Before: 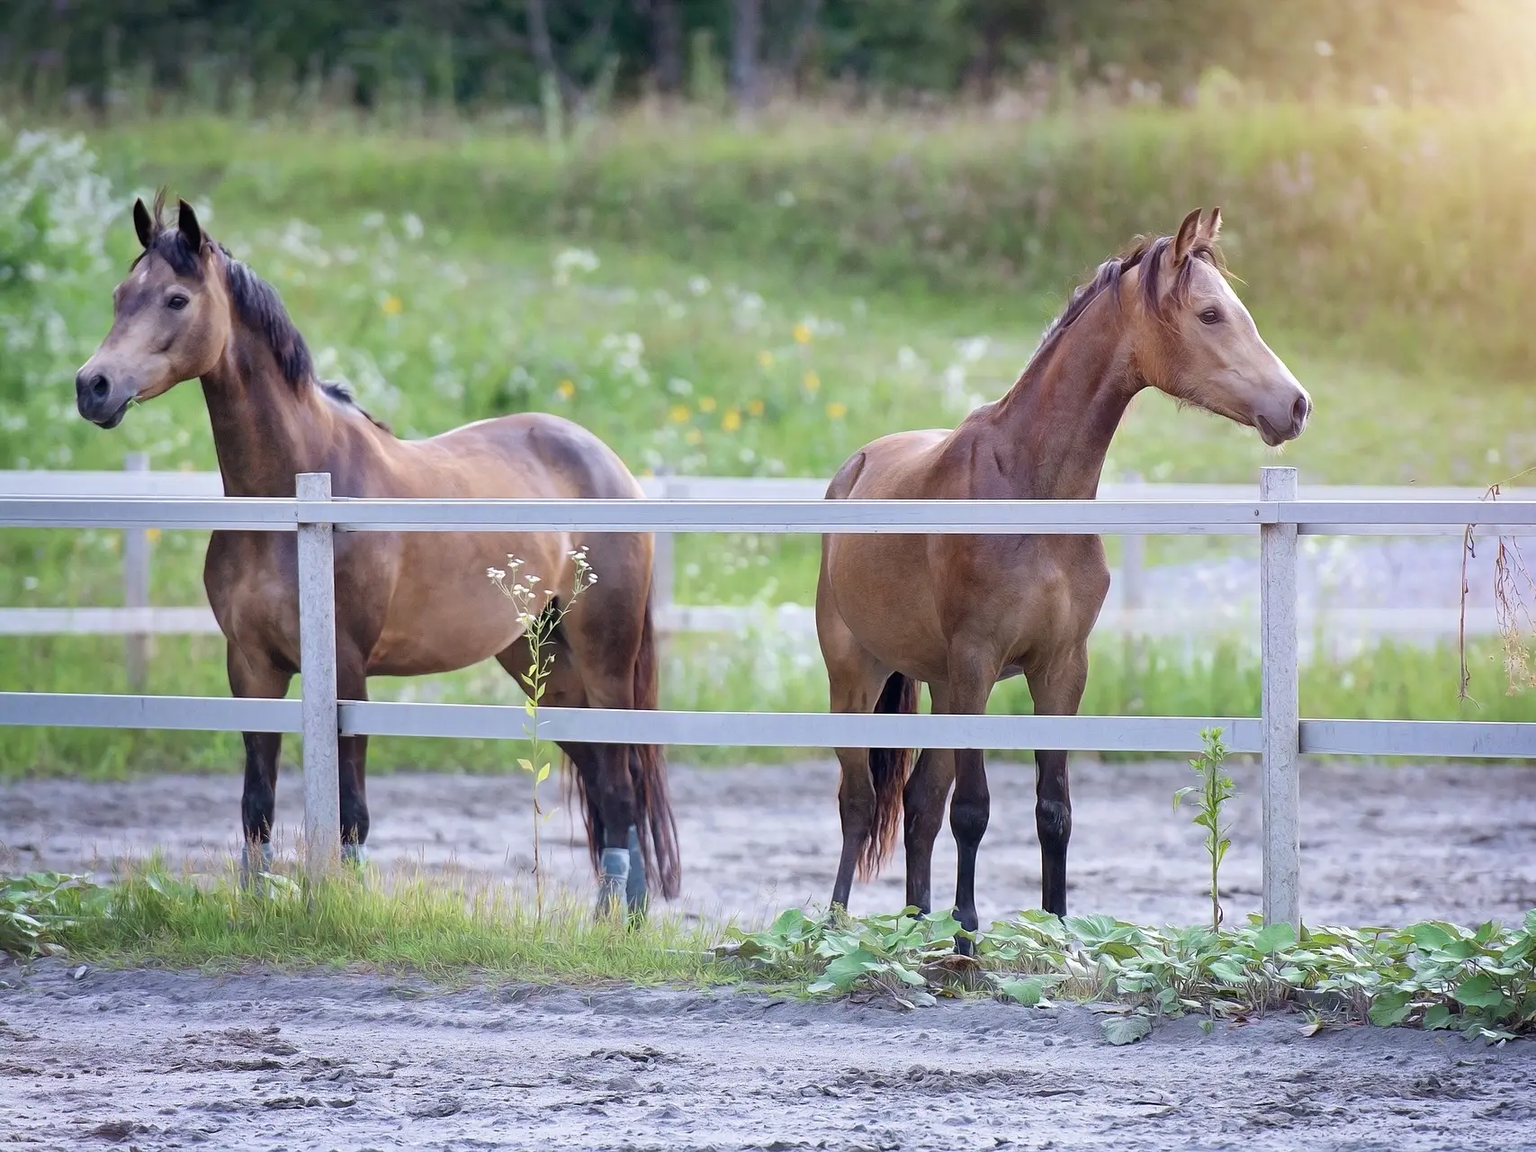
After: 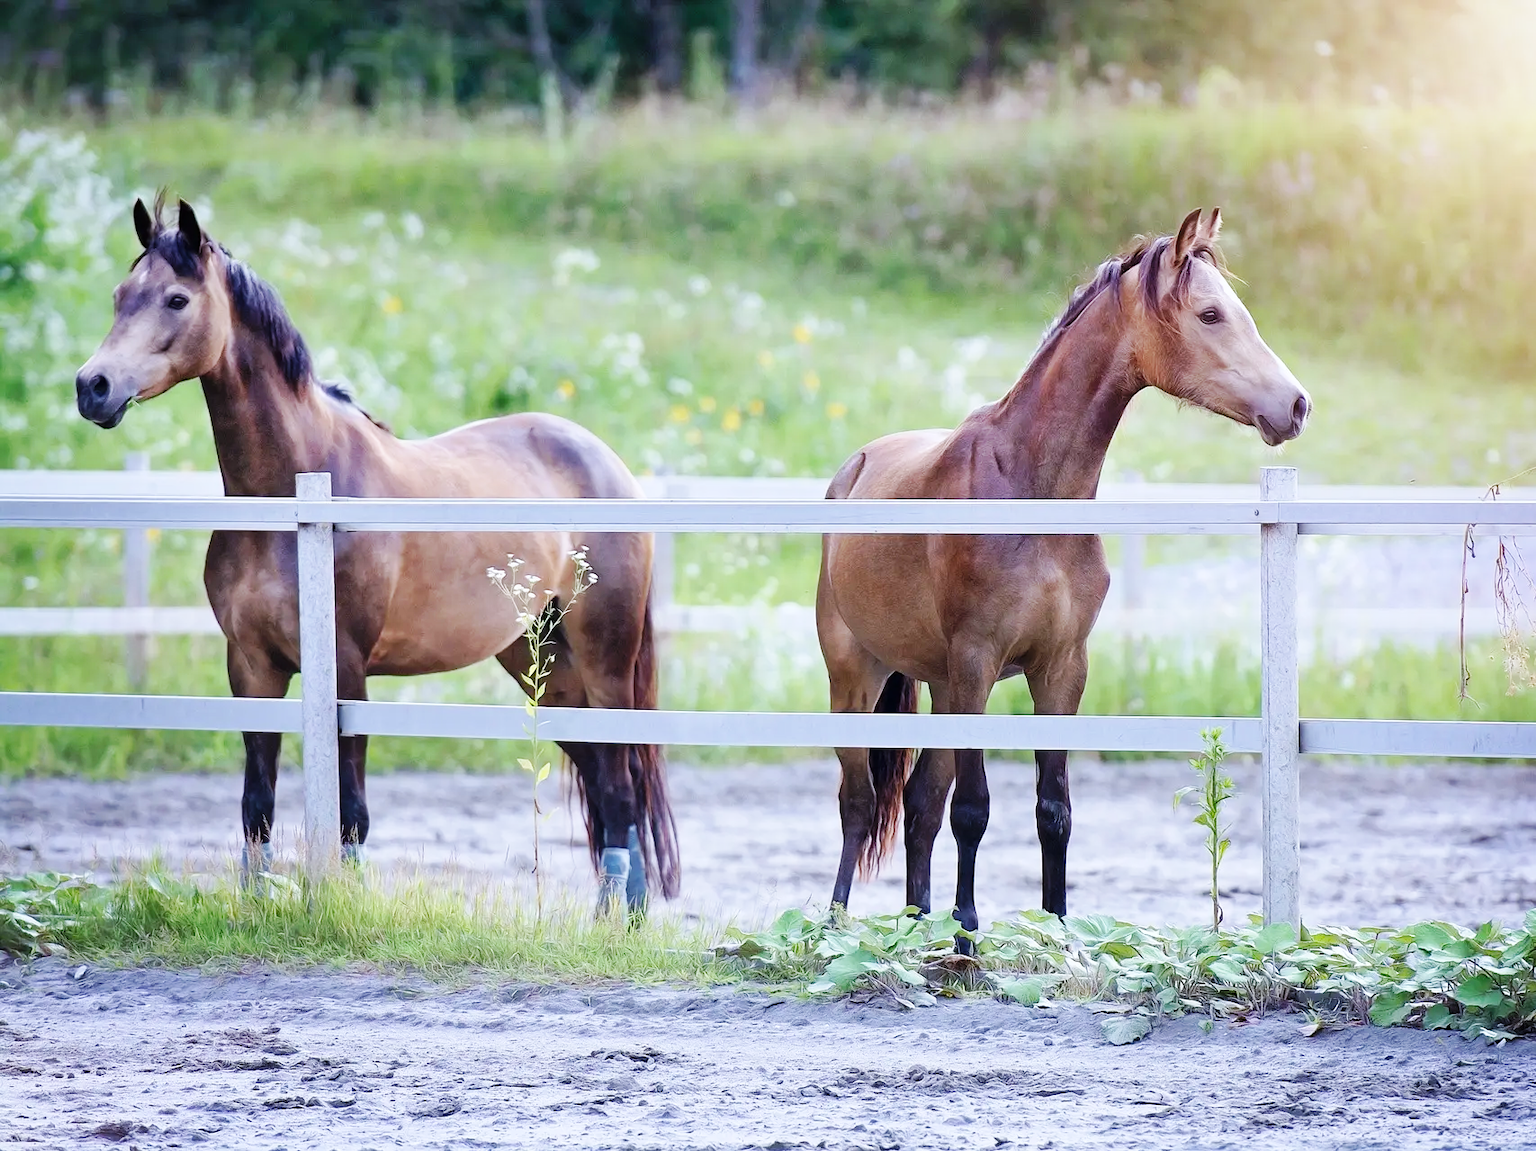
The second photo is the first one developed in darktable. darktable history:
base curve: curves: ch0 [(0, 0) (0.032, 0.025) (0.121, 0.166) (0.206, 0.329) (0.605, 0.79) (1, 1)], preserve colors none
white balance: red 0.967, blue 1.049
